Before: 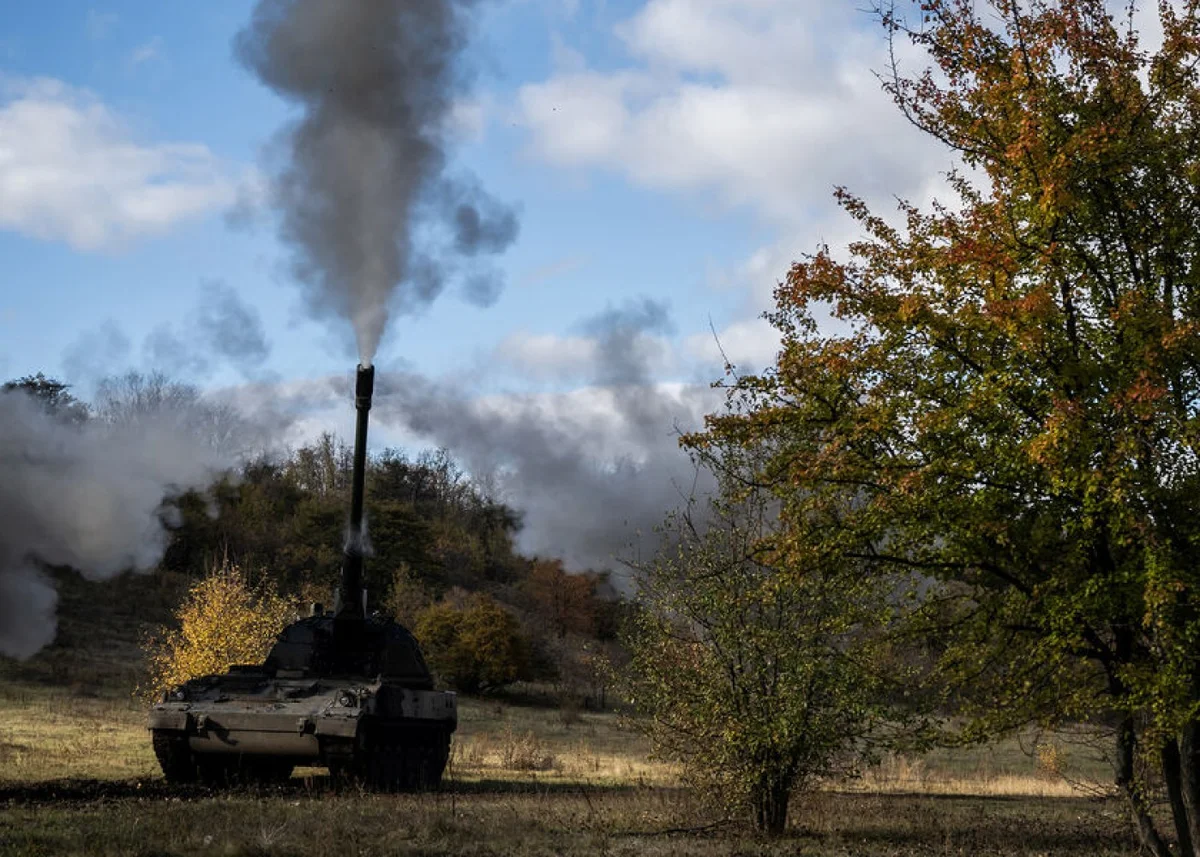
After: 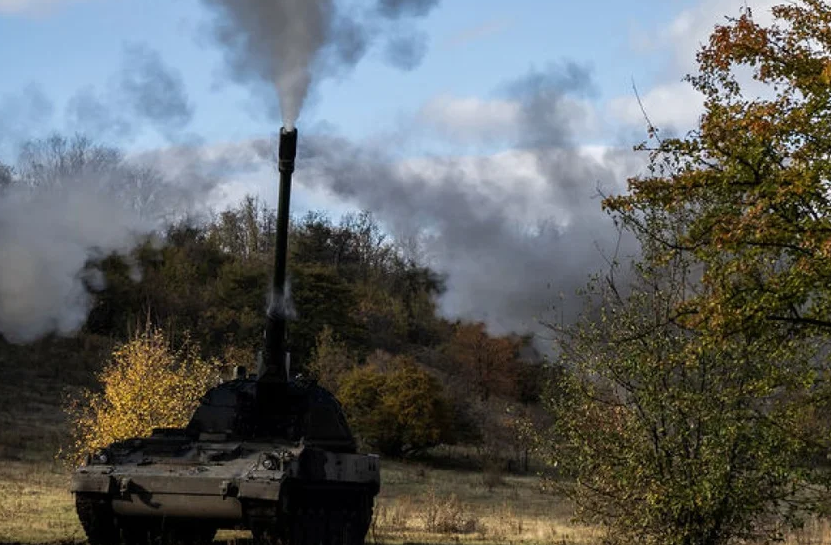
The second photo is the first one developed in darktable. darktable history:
crop: left 6.488%, top 27.668%, right 24.183%, bottom 8.656%
